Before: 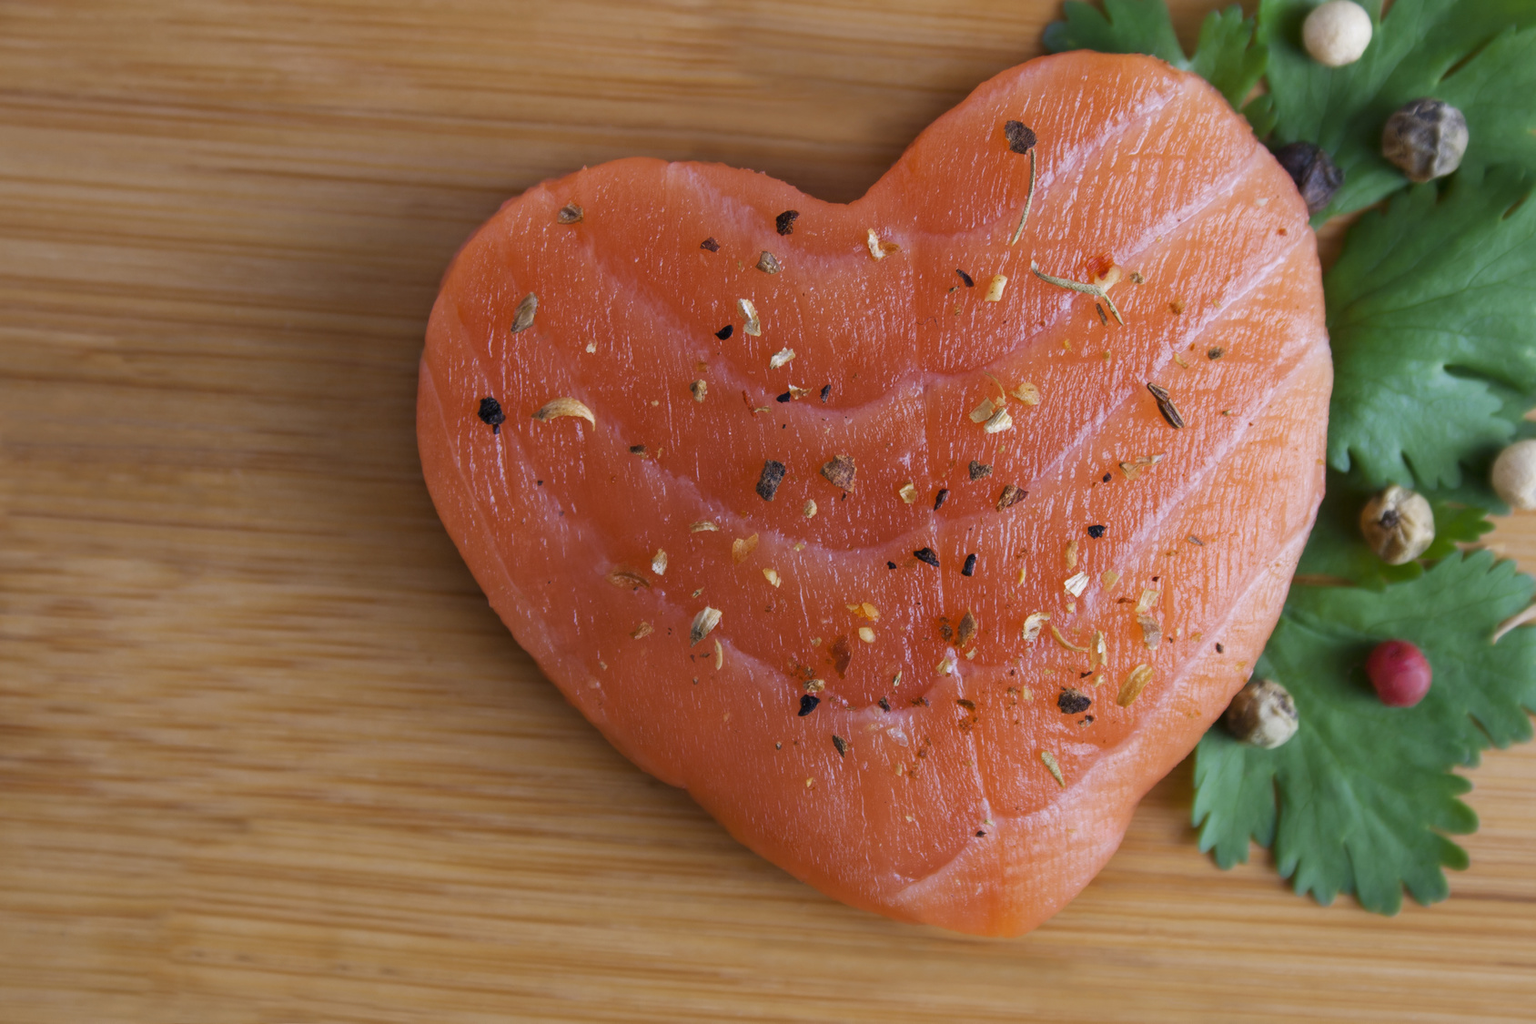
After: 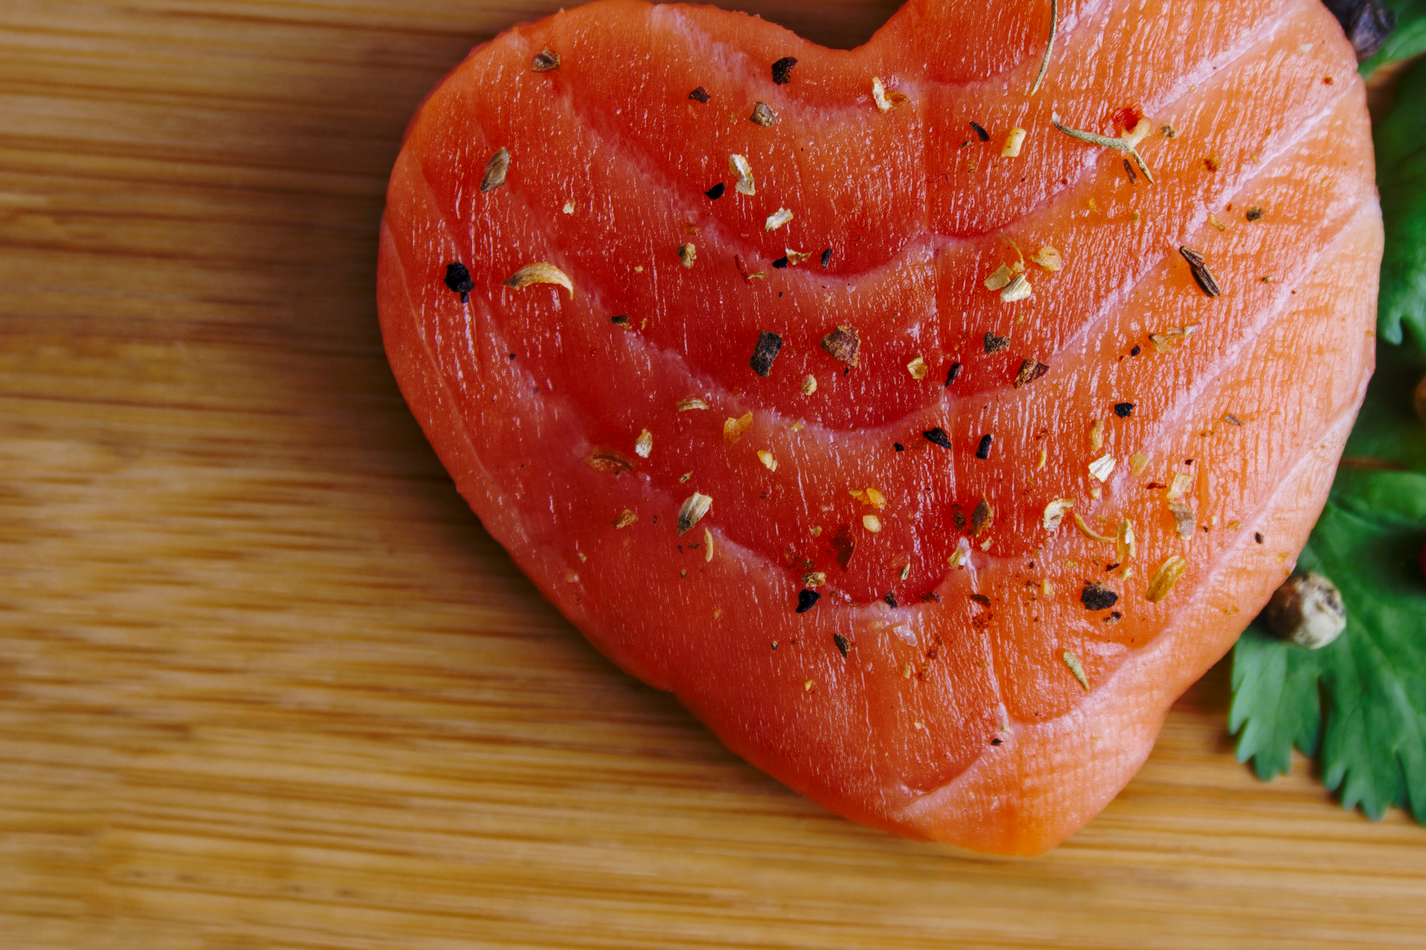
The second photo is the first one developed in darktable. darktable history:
contrast brightness saturation: contrast 0.1, brightness 0.03, saturation 0.09
local contrast: detail 110%
base curve: curves: ch0 [(0, 0) (0.073, 0.04) (0.157, 0.139) (0.492, 0.492) (0.758, 0.758) (1, 1)], preserve colors none
crop and rotate: left 4.842%, top 15.51%, right 10.668%
exposure: black level correction 0.005, exposure 0.014 EV, compensate highlight preservation false
tone equalizer: on, module defaults
